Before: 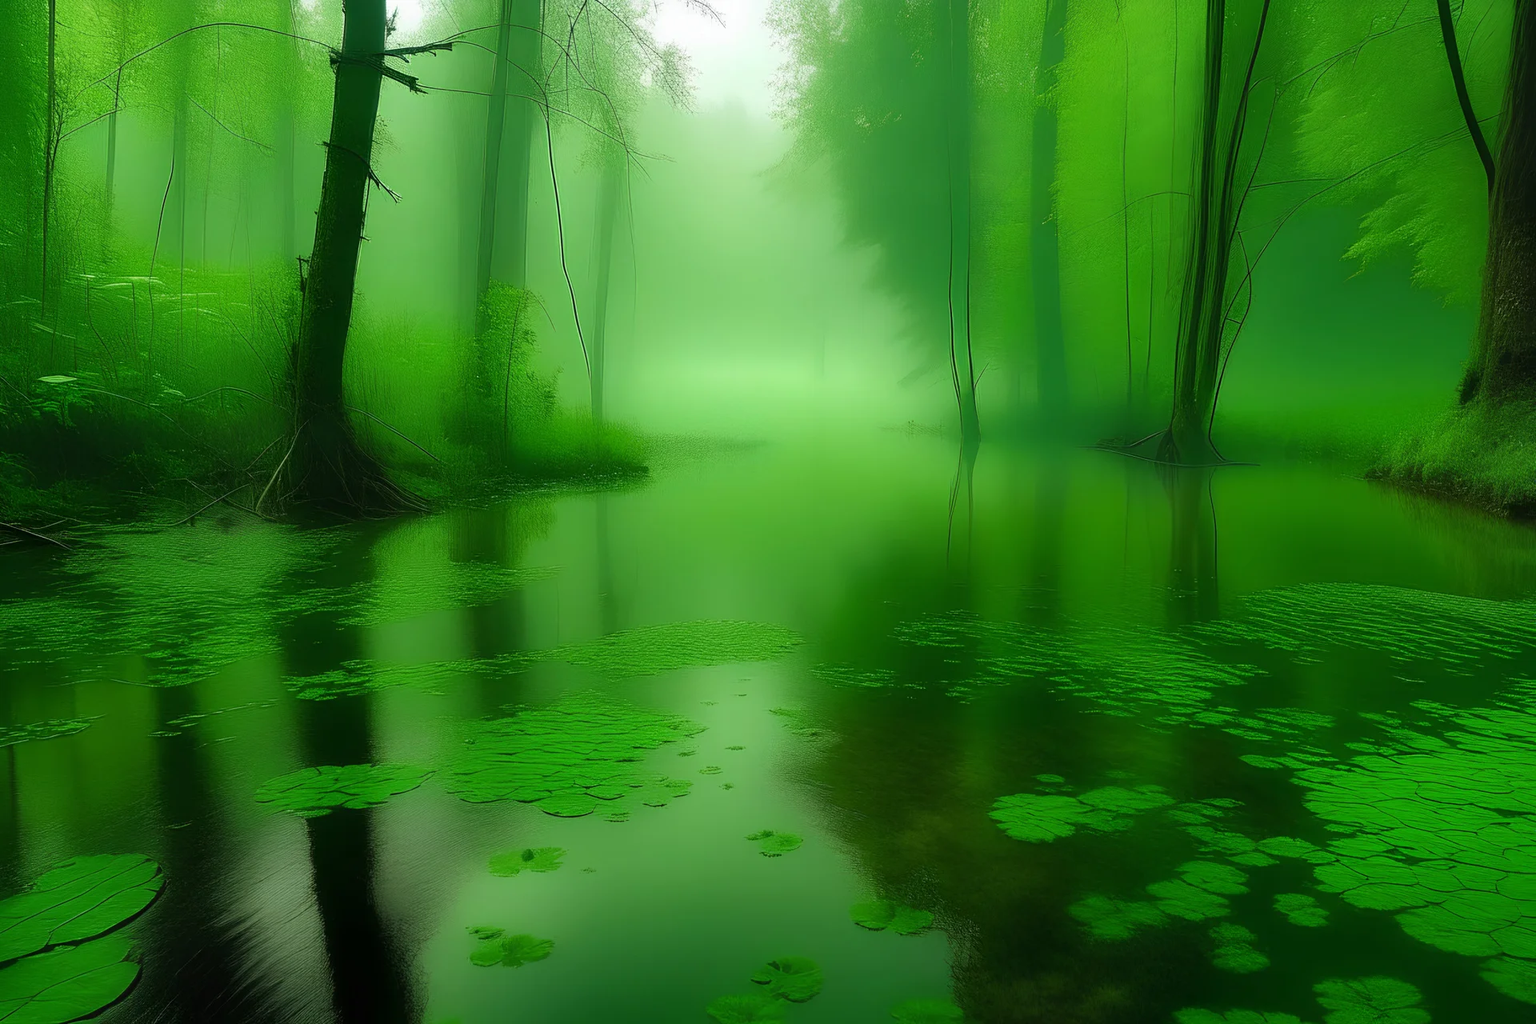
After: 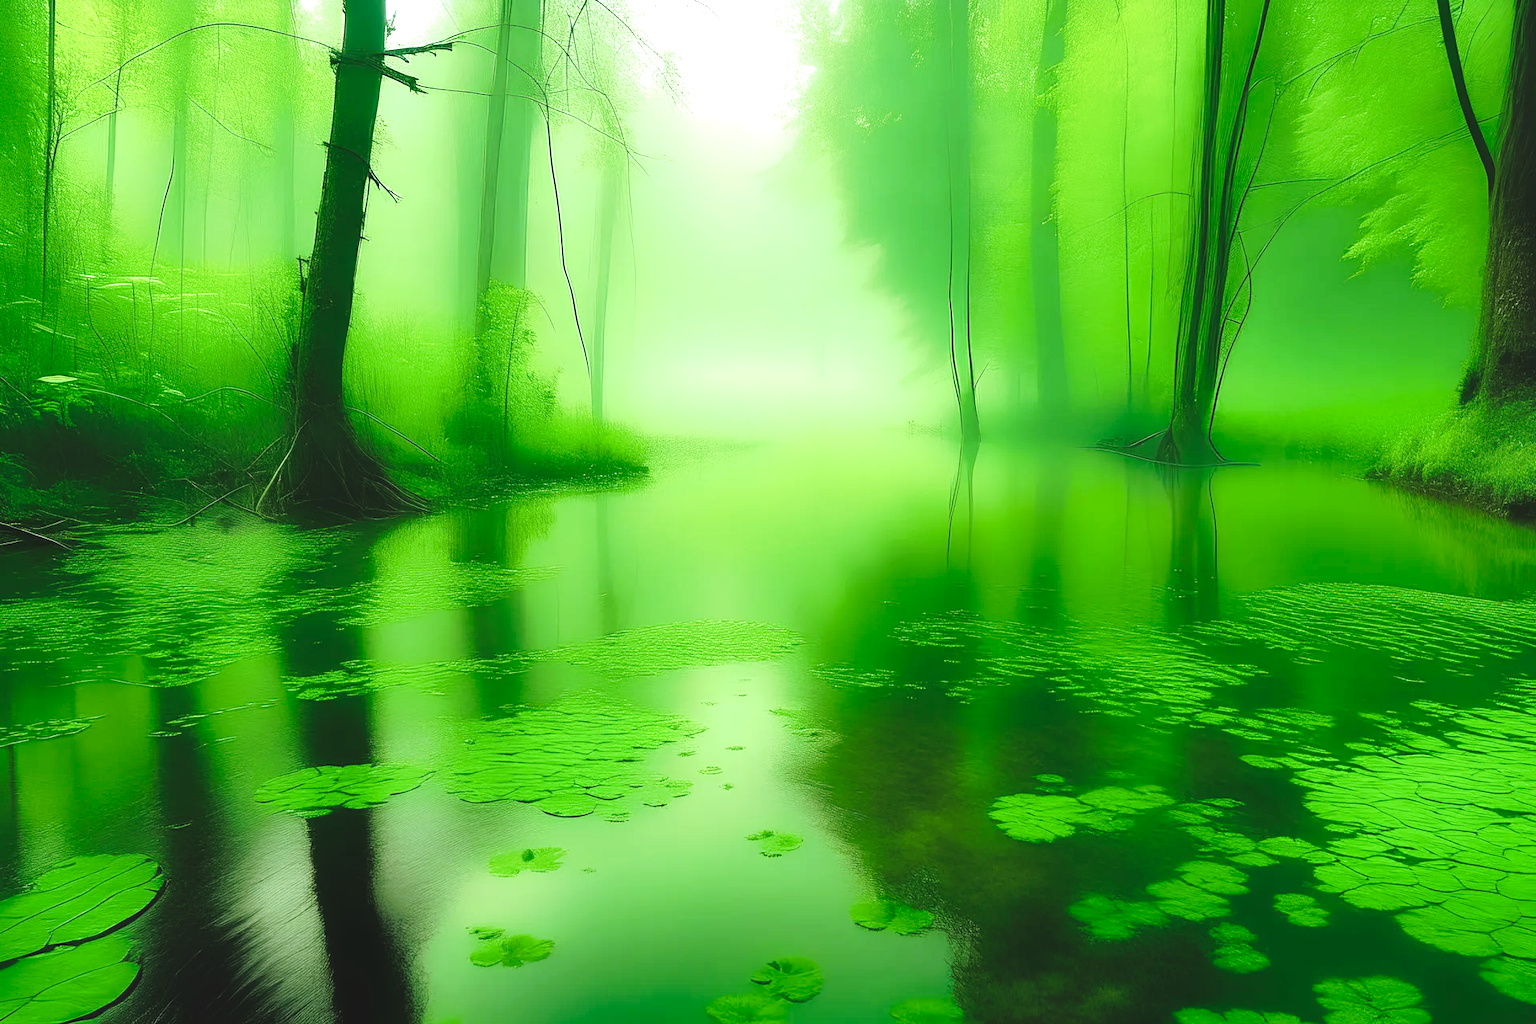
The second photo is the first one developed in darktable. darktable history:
exposure: black level correction -0.005, exposure 1 EV, compensate highlight preservation false
tone equalizer: on, module defaults
tone curve: curves: ch0 [(0, 0) (0.003, 0.008) (0.011, 0.017) (0.025, 0.027) (0.044, 0.043) (0.069, 0.059) (0.1, 0.086) (0.136, 0.112) (0.177, 0.152) (0.224, 0.203) (0.277, 0.277) (0.335, 0.346) (0.399, 0.439) (0.468, 0.527) (0.543, 0.613) (0.623, 0.693) (0.709, 0.787) (0.801, 0.863) (0.898, 0.927) (1, 1)], preserve colors none
